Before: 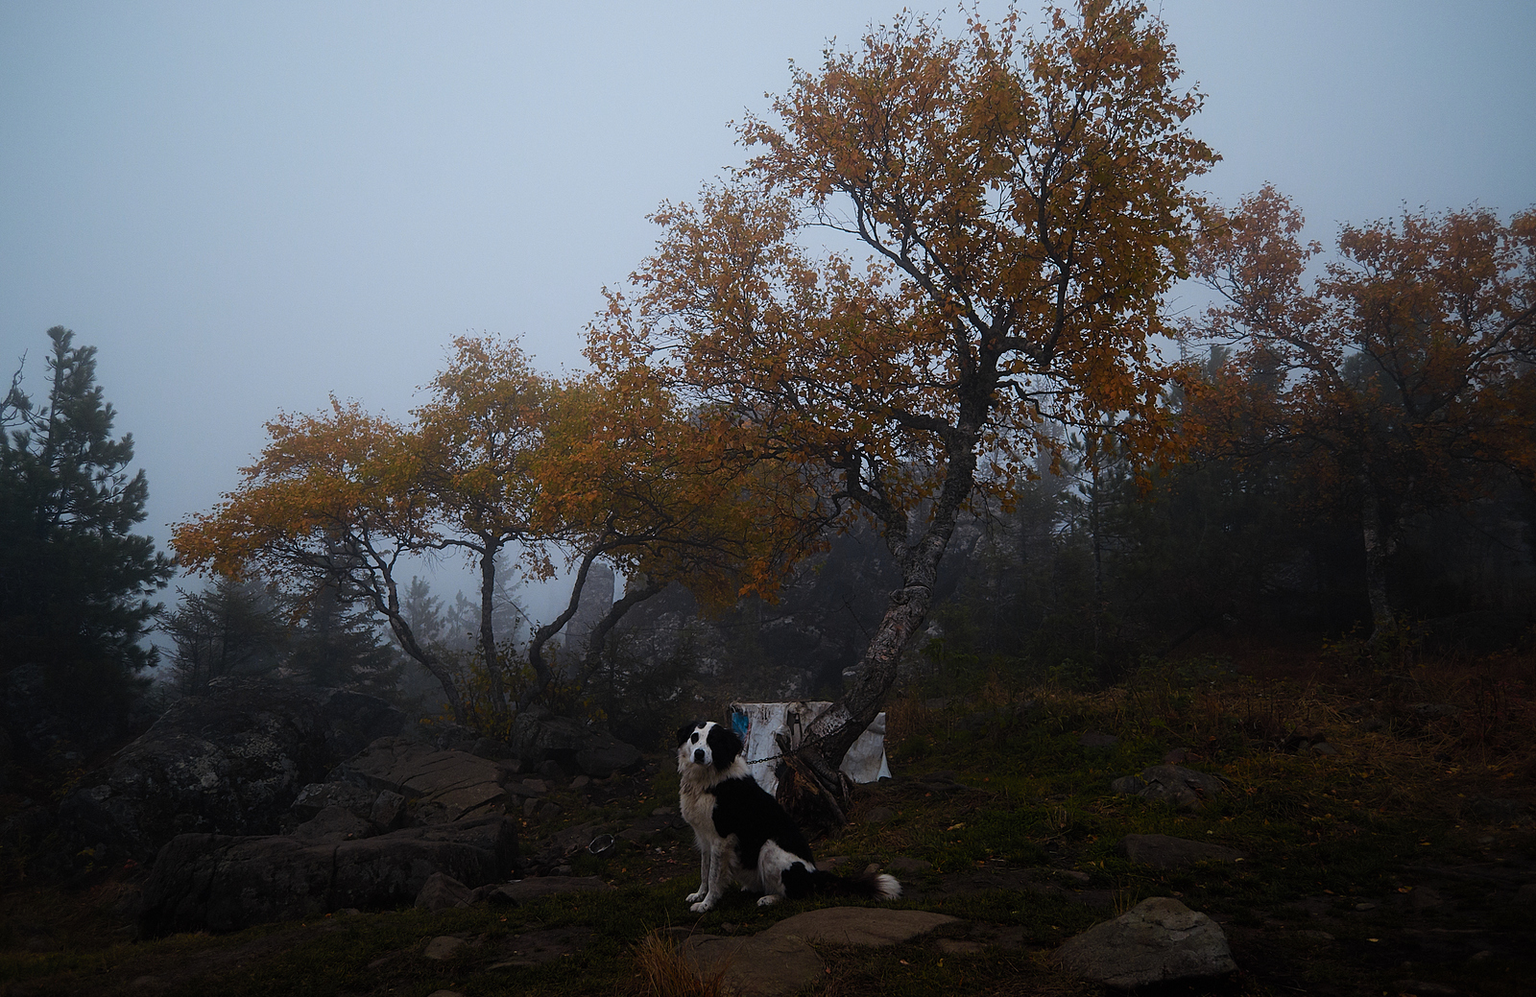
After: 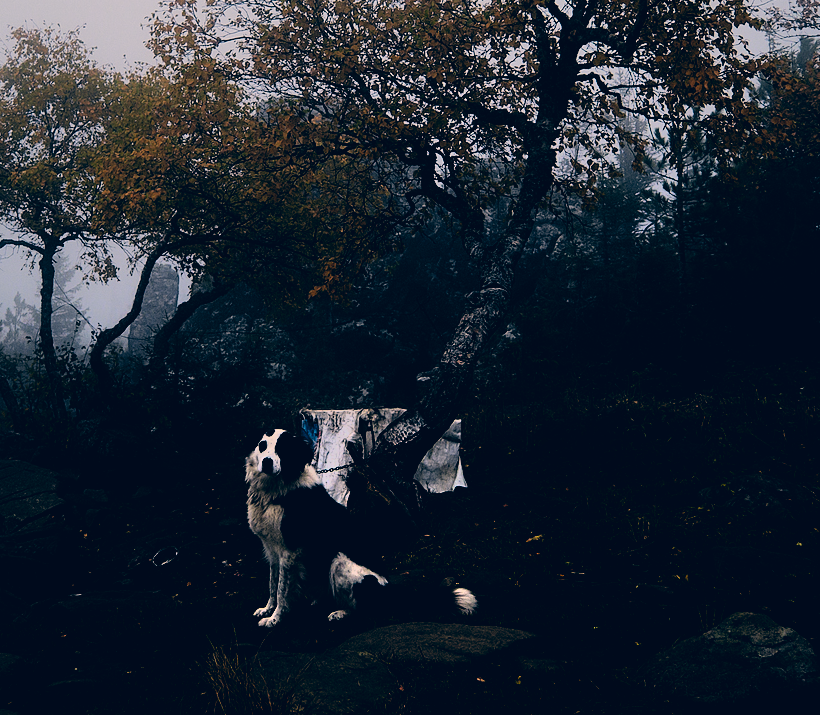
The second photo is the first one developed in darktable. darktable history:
color correction: highlights a* 10.28, highlights b* 14.05, shadows a* -10.09, shadows b* -15.12
filmic rgb: black relative exposure -5.14 EV, white relative exposure 3.18 EV, hardness 3.44, contrast 1.188, highlights saturation mix -48.98%
crop and rotate: left 28.865%, top 31.158%, right 19.835%
shadows and highlights: radius 262.64, soften with gaussian
